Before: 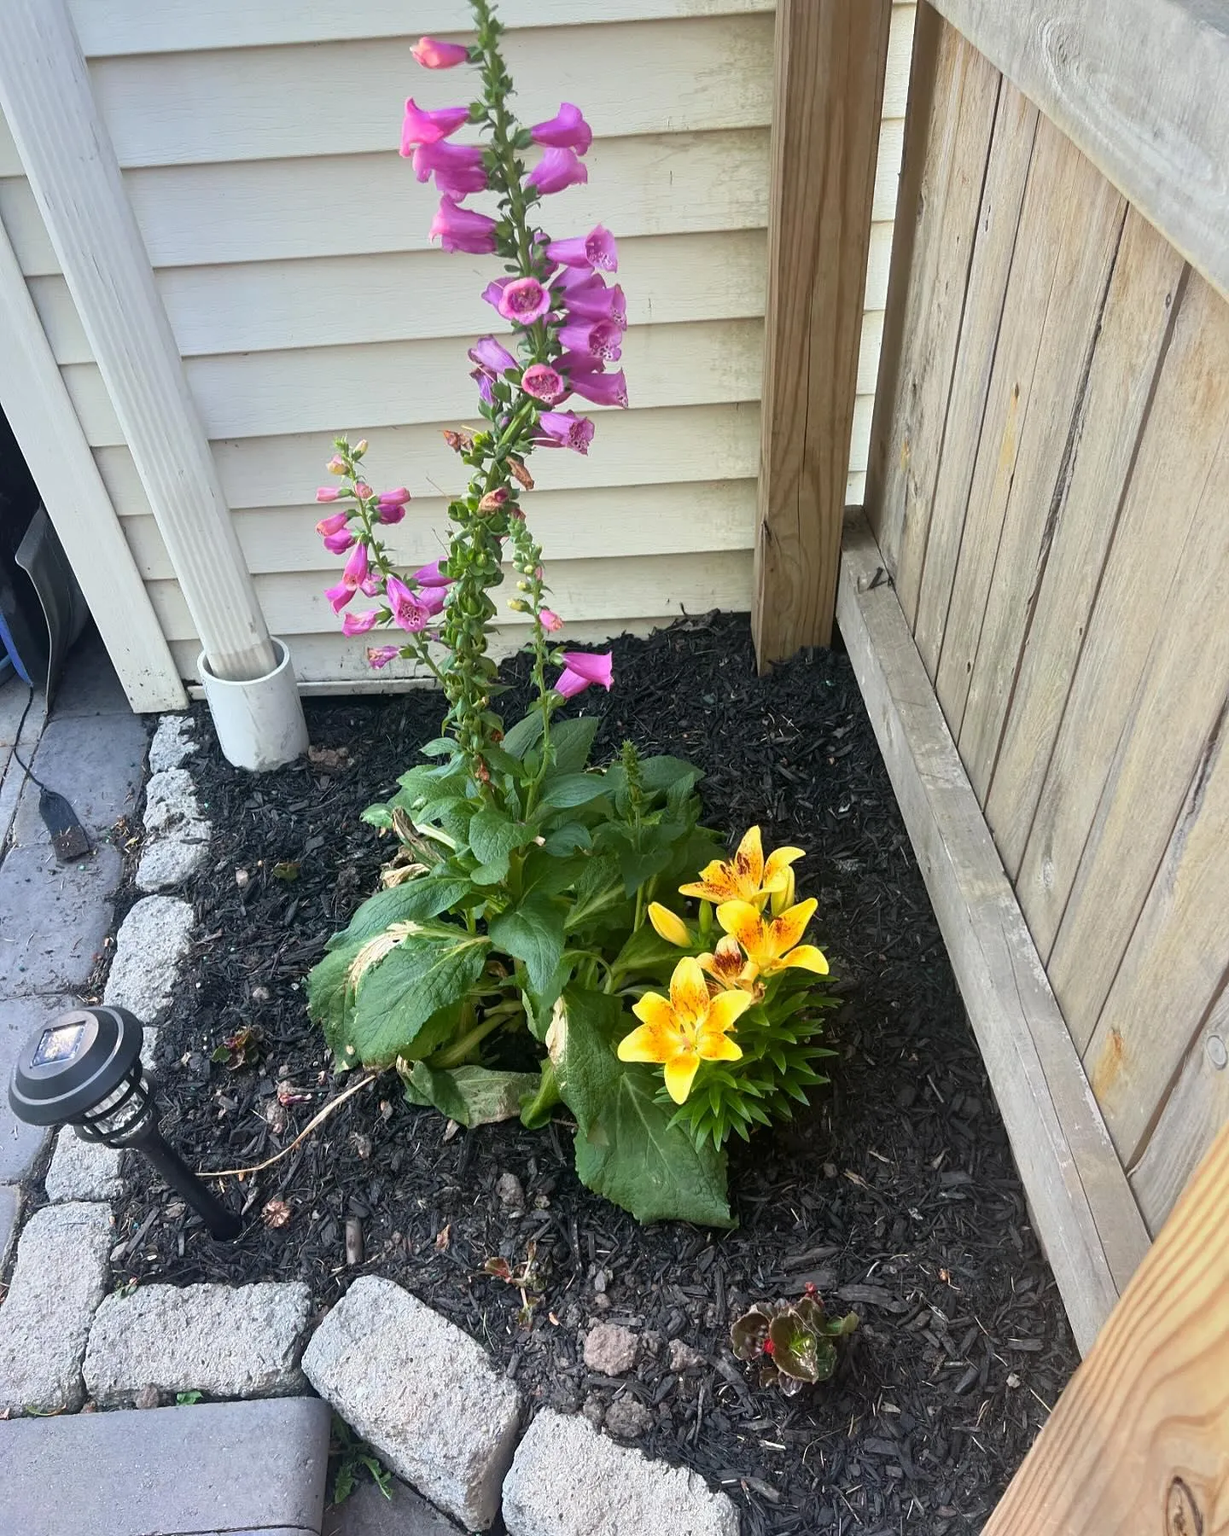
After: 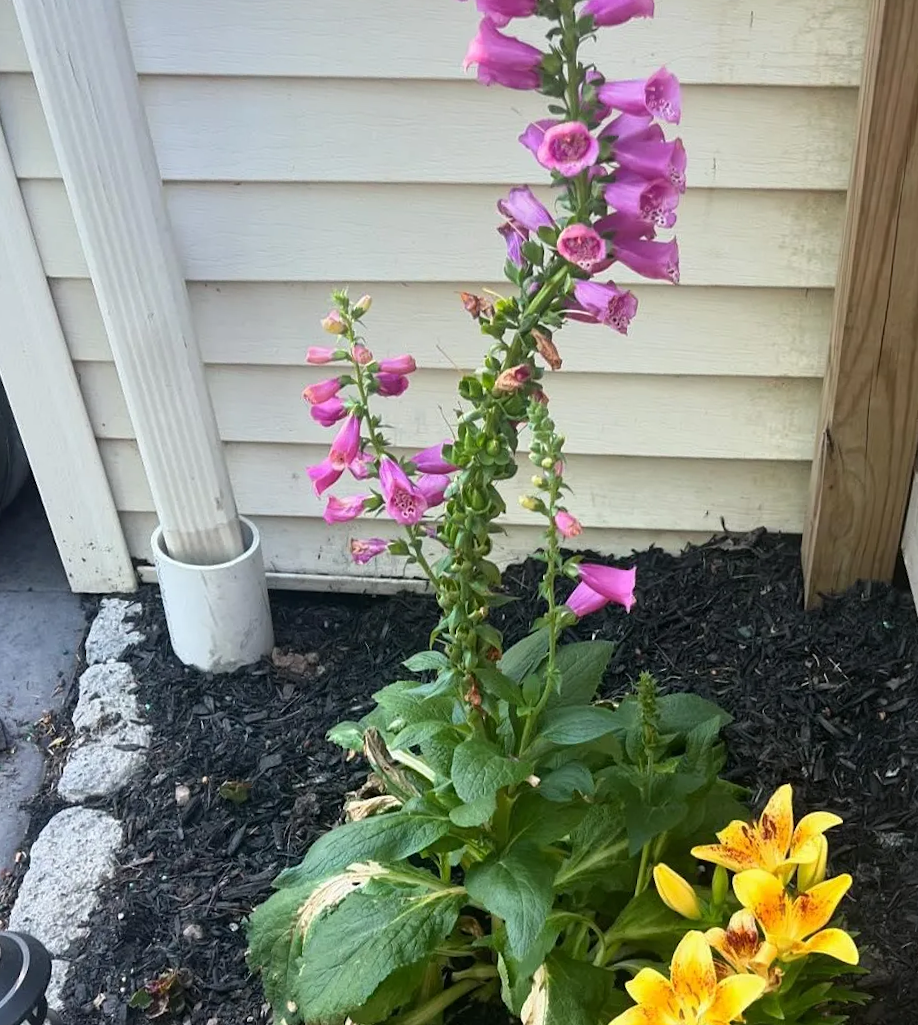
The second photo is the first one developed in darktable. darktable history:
crop and rotate: angle -4.77°, left 2.027%, top 7.078%, right 27.766%, bottom 30.232%
